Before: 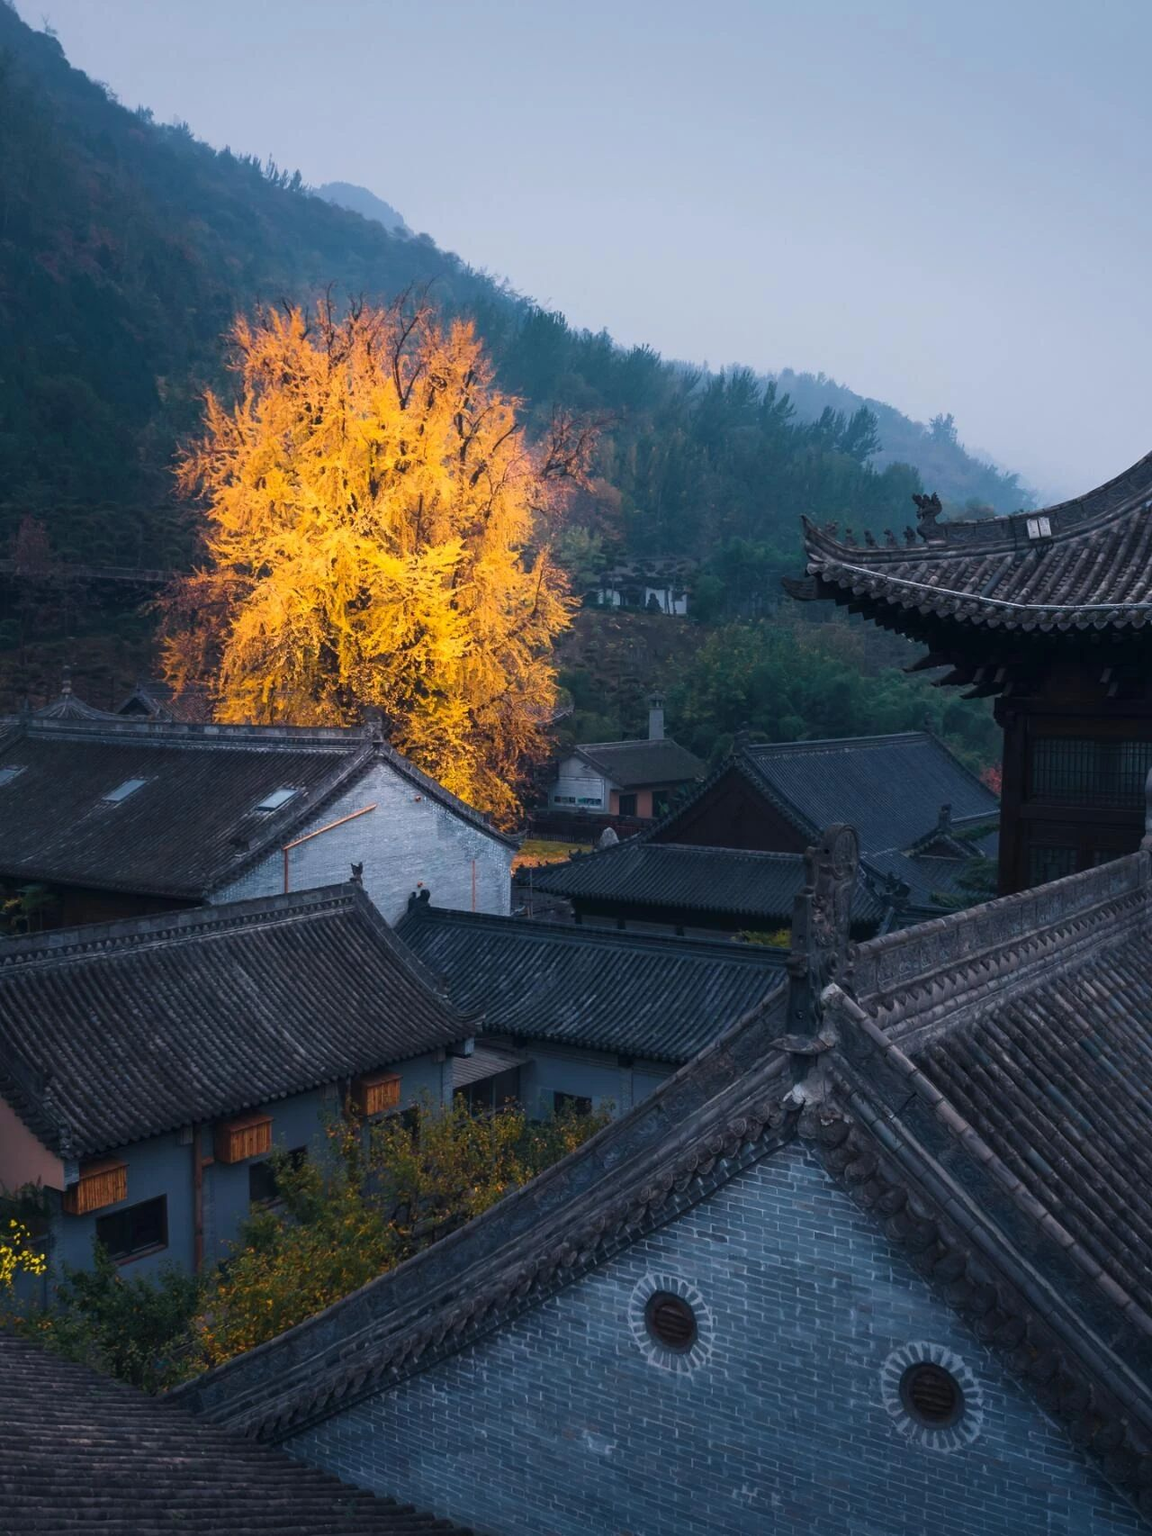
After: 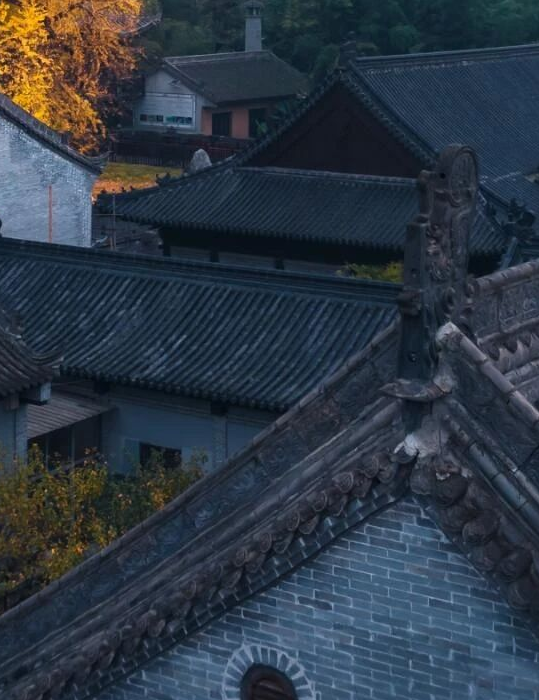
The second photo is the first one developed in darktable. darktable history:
crop: left 37.221%, top 45.169%, right 20.63%, bottom 13.777%
white balance: emerald 1
